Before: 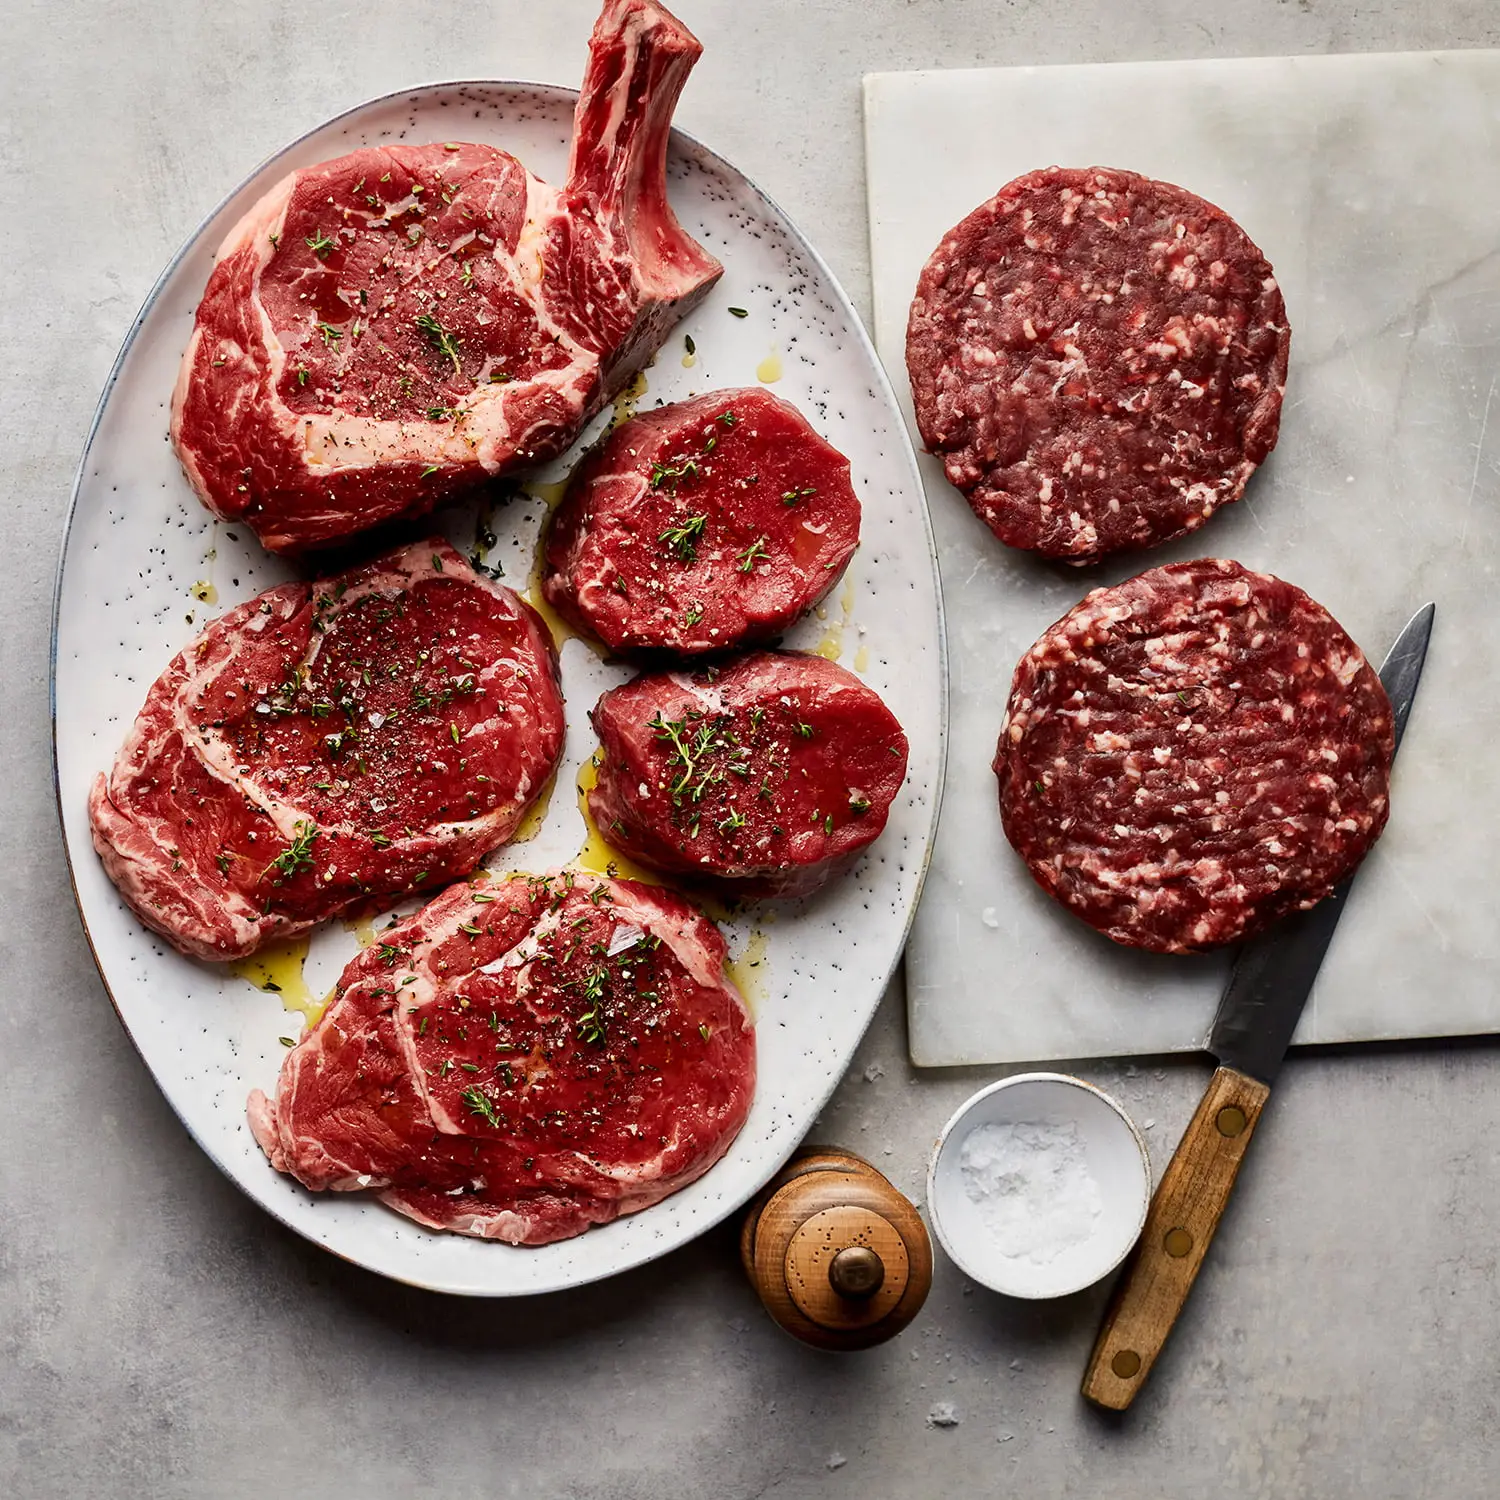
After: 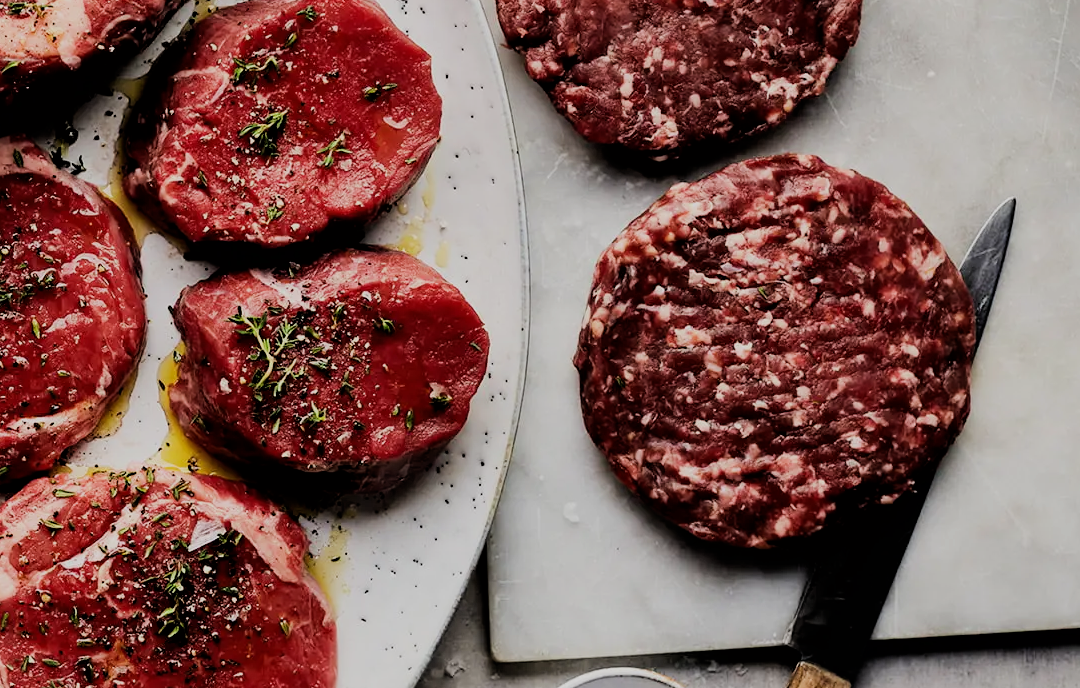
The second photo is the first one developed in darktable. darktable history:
filmic rgb: black relative exposure -4.14 EV, white relative exposure 5.1 EV, hardness 2.11, contrast 1.165
crop and rotate: left 27.938%, top 27.046%, bottom 27.046%
